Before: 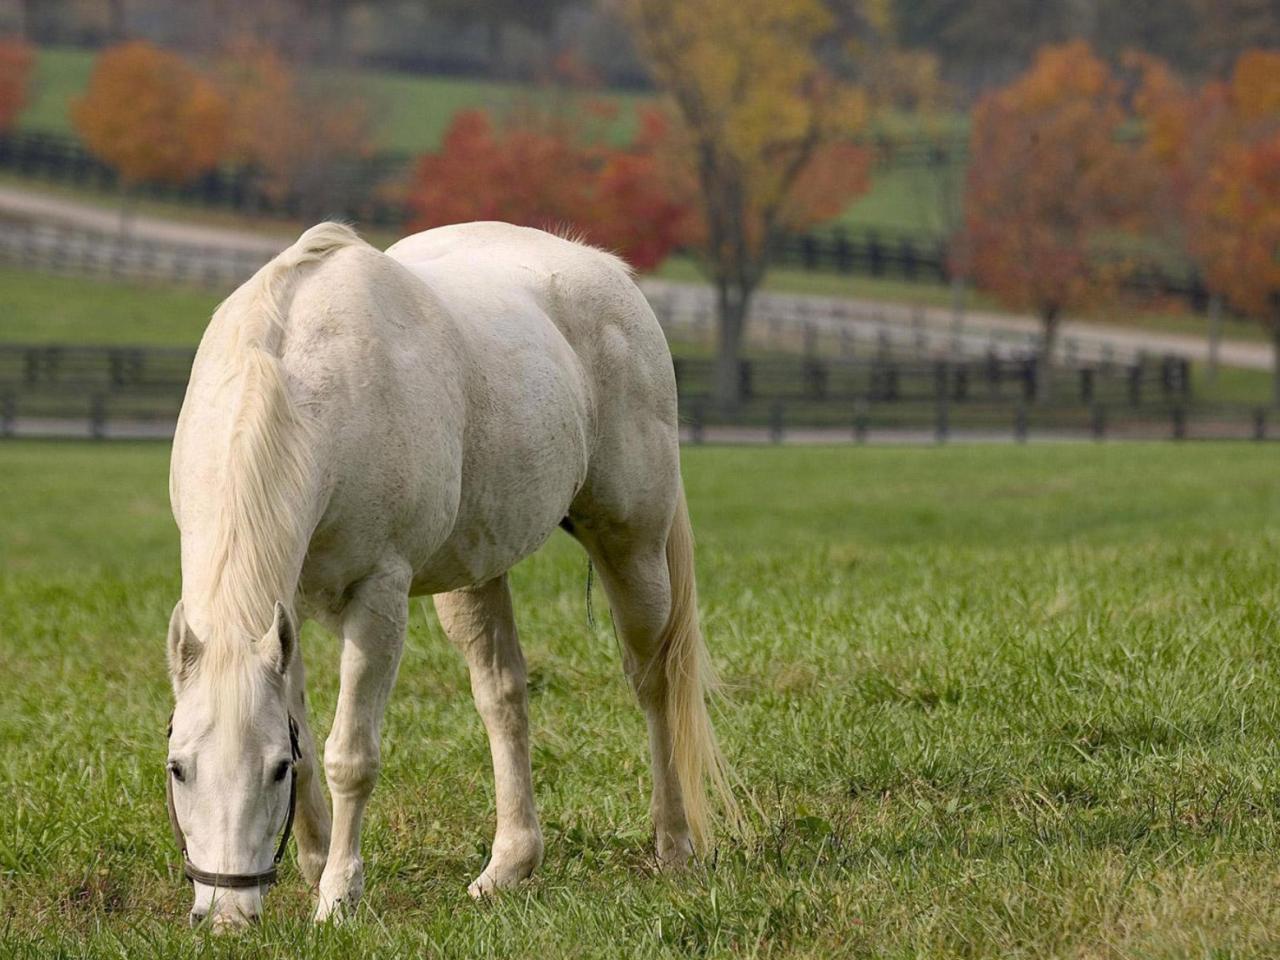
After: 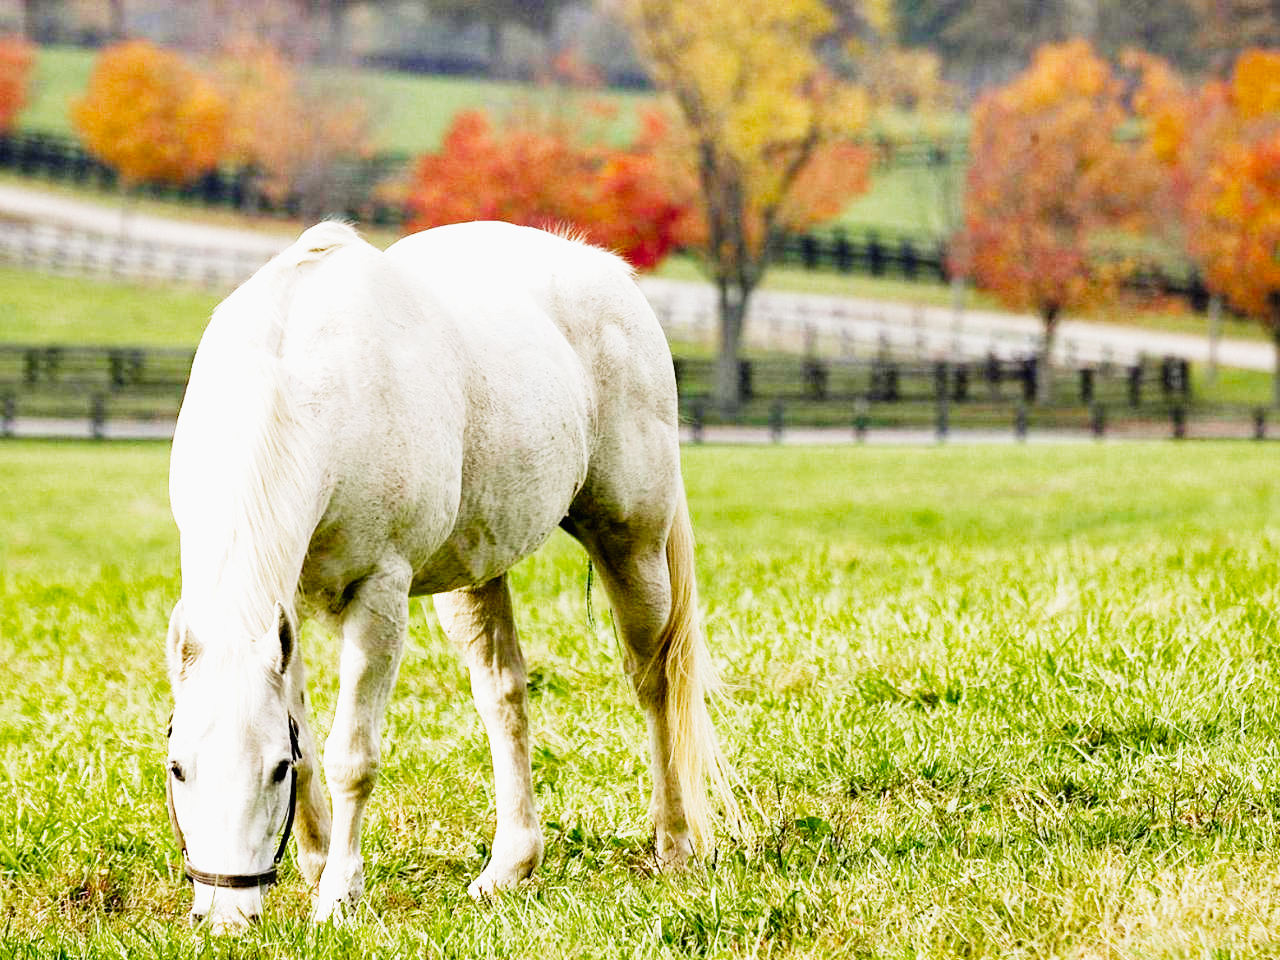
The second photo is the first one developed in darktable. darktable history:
filmic rgb: black relative exposure -5.03 EV, white relative exposure 3.99 EV, hardness 2.88, contrast 1.508, add noise in highlights 0, preserve chrominance no, color science v3 (2019), use custom middle-gray values true, contrast in highlights soft
tone curve: curves: ch0 [(0, 0.011) (0.053, 0.026) (0.174, 0.115) (0.416, 0.417) (0.697, 0.758) (0.852, 0.902) (0.991, 0.981)]; ch1 [(0, 0) (0.264, 0.22) (0.407, 0.373) (0.463, 0.457) (0.492, 0.5) (0.512, 0.511) (0.54, 0.543) (0.585, 0.617) (0.659, 0.686) (0.78, 0.8) (1, 1)]; ch2 [(0, 0) (0.438, 0.449) (0.473, 0.469) (0.503, 0.5) (0.523, 0.534) (0.562, 0.591) (0.612, 0.627) (0.701, 0.707) (1, 1)], preserve colors none
exposure: black level correction 0, exposure 1.199 EV, compensate highlight preservation false
